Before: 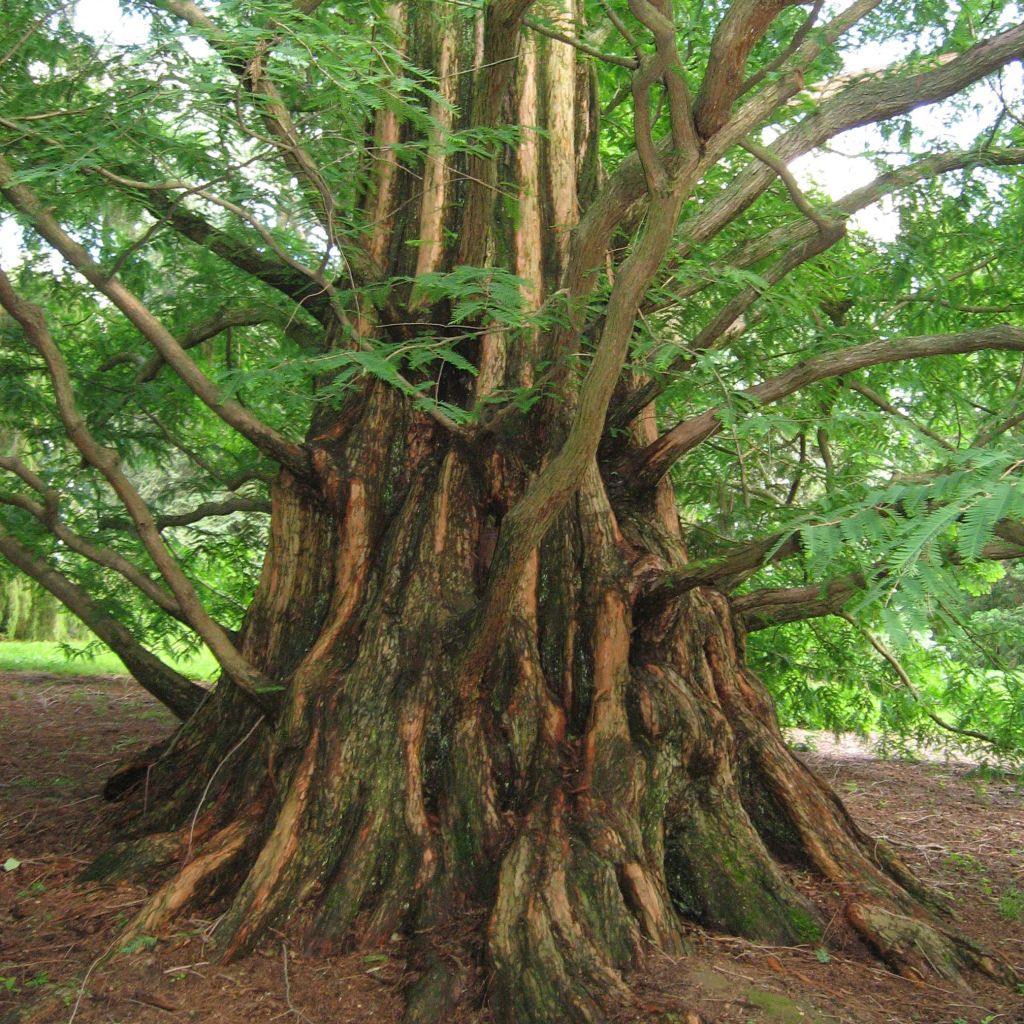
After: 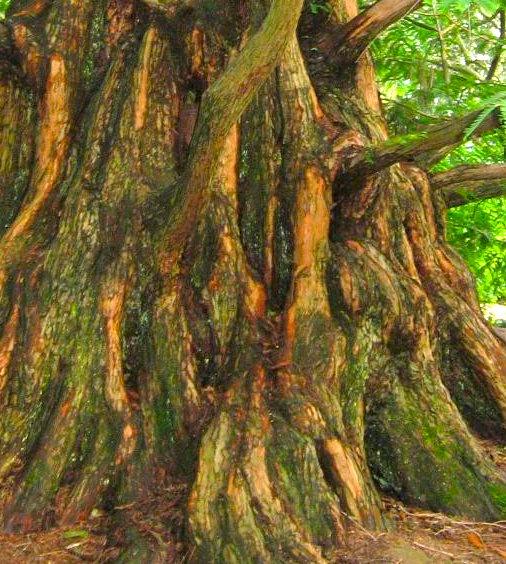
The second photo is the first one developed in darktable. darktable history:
crop: left 29.335%, top 41.424%, right 21.207%, bottom 3.472%
color balance rgb: global offset › luminance -0.489%, perceptual saturation grading › global saturation 31.318%
exposure: exposure 1 EV, compensate exposure bias true, compensate highlight preservation false
